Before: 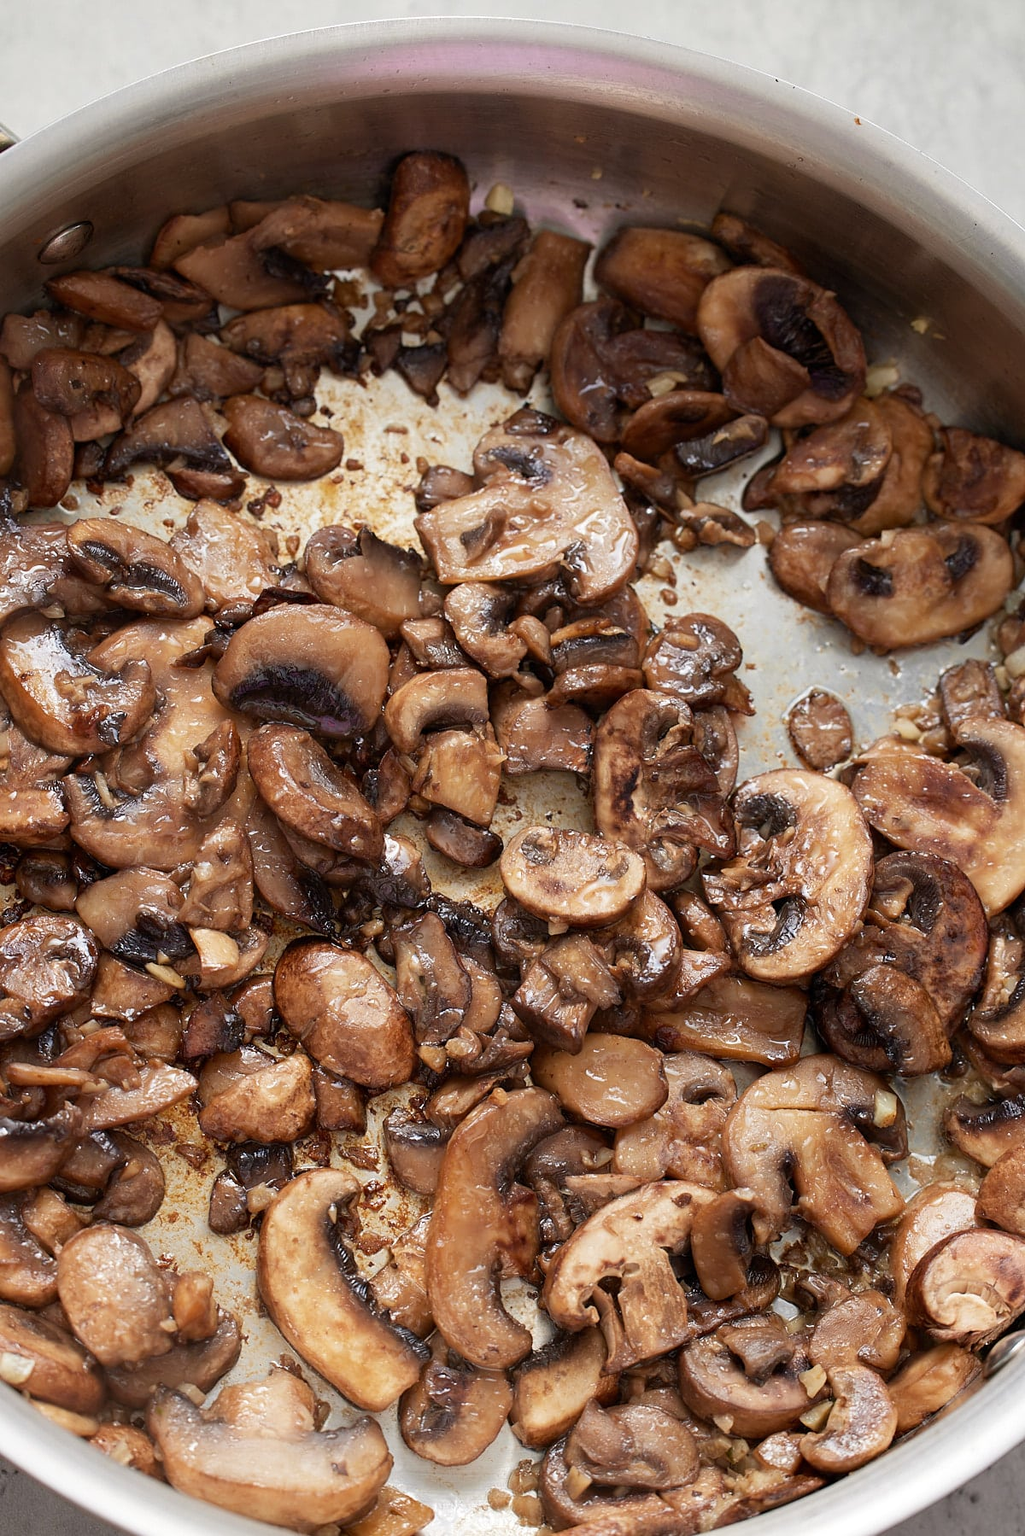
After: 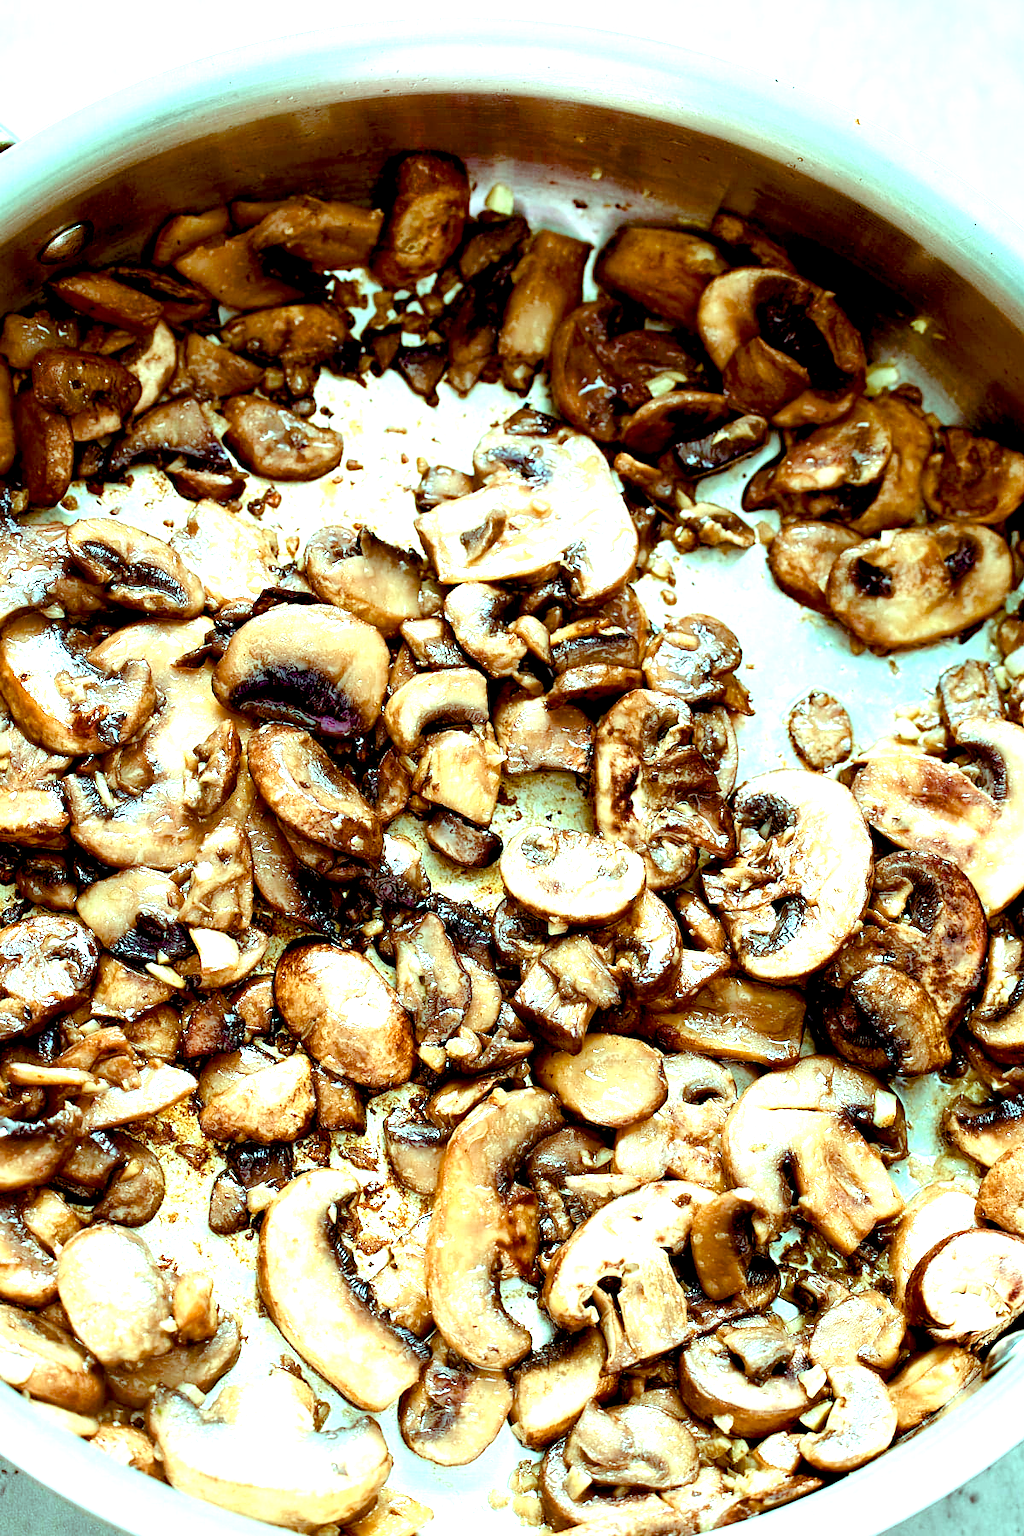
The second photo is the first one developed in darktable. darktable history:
color balance rgb: highlights gain › chroma 7.464%, highlights gain › hue 185.7°, perceptual saturation grading › global saturation 20%, perceptual saturation grading › highlights -25.246%, perceptual saturation grading › shadows 49.805%, saturation formula JzAzBz (2021)
exposure: black level correction 0.015, exposure 1.78 EV, compensate highlight preservation false
